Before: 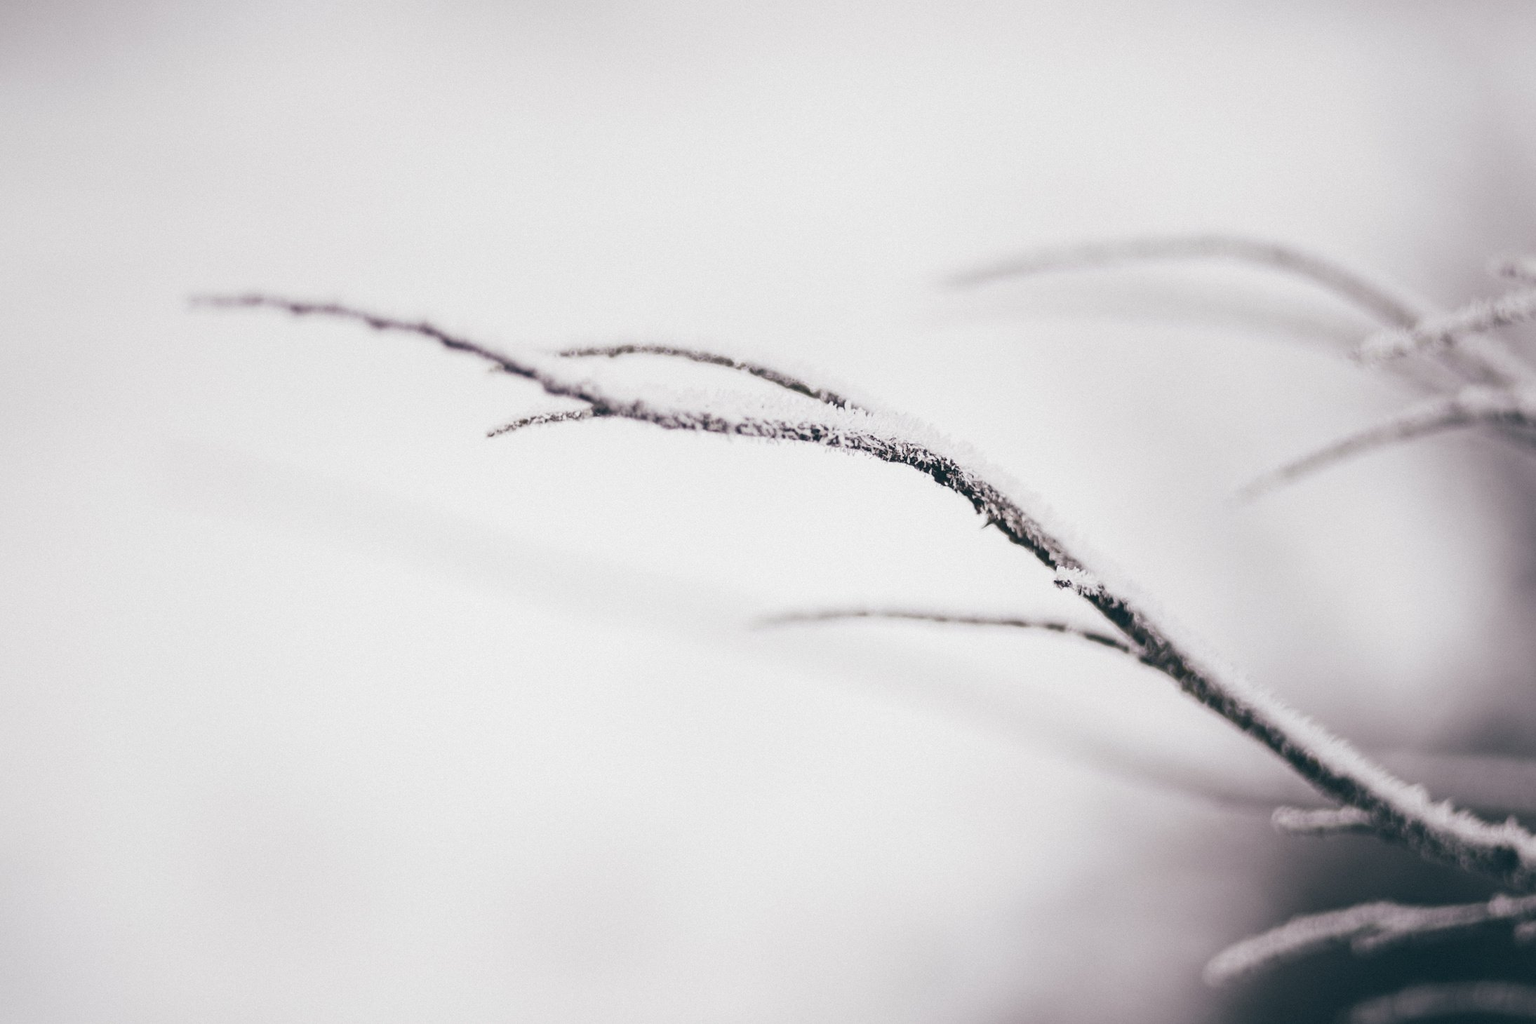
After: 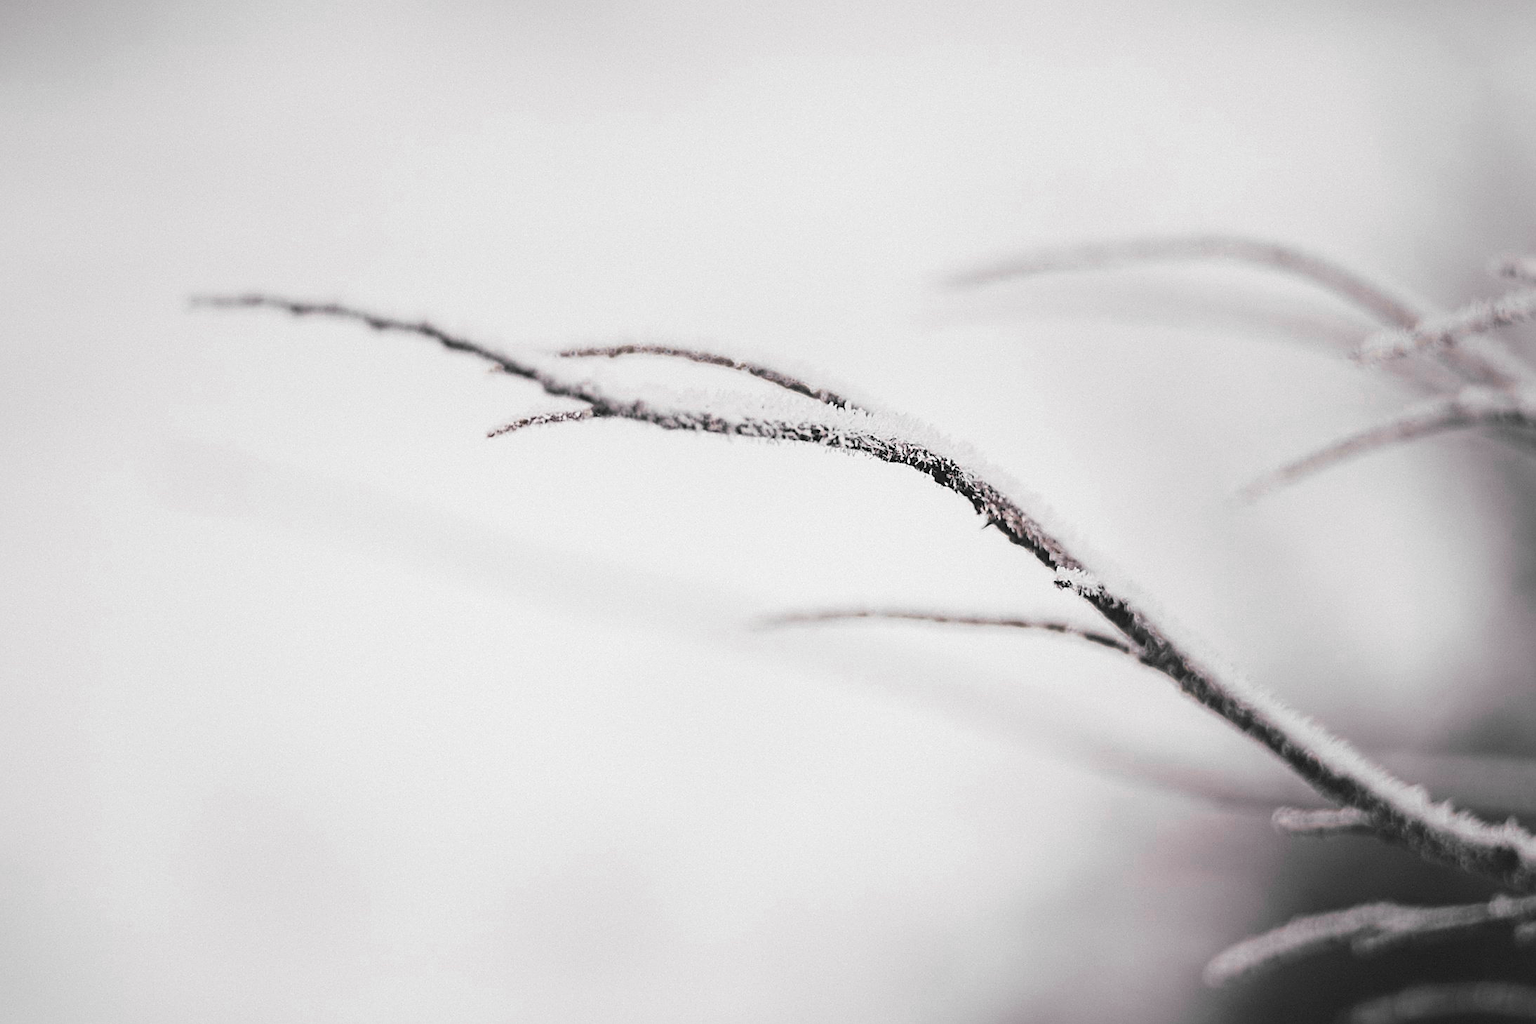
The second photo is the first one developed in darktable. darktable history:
sharpen: on, module defaults
velvia: strength 44.51%
color zones: curves: ch0 [(0, 0.447) (0.184, 0.543) (0.323, 0.476) (0.429, 0.445) (0.571, 0.443) (0.714, 0.451) (0.857, 0.452) (1, 0.447)]; ch1 [(0, 0.464) (0.176, 0.46) (0.287, 0.177) (0.429, 0.002) (0.571, 0) (0.714, 0) (0.857, 0) (1, 0.464)], mix 42.73%
